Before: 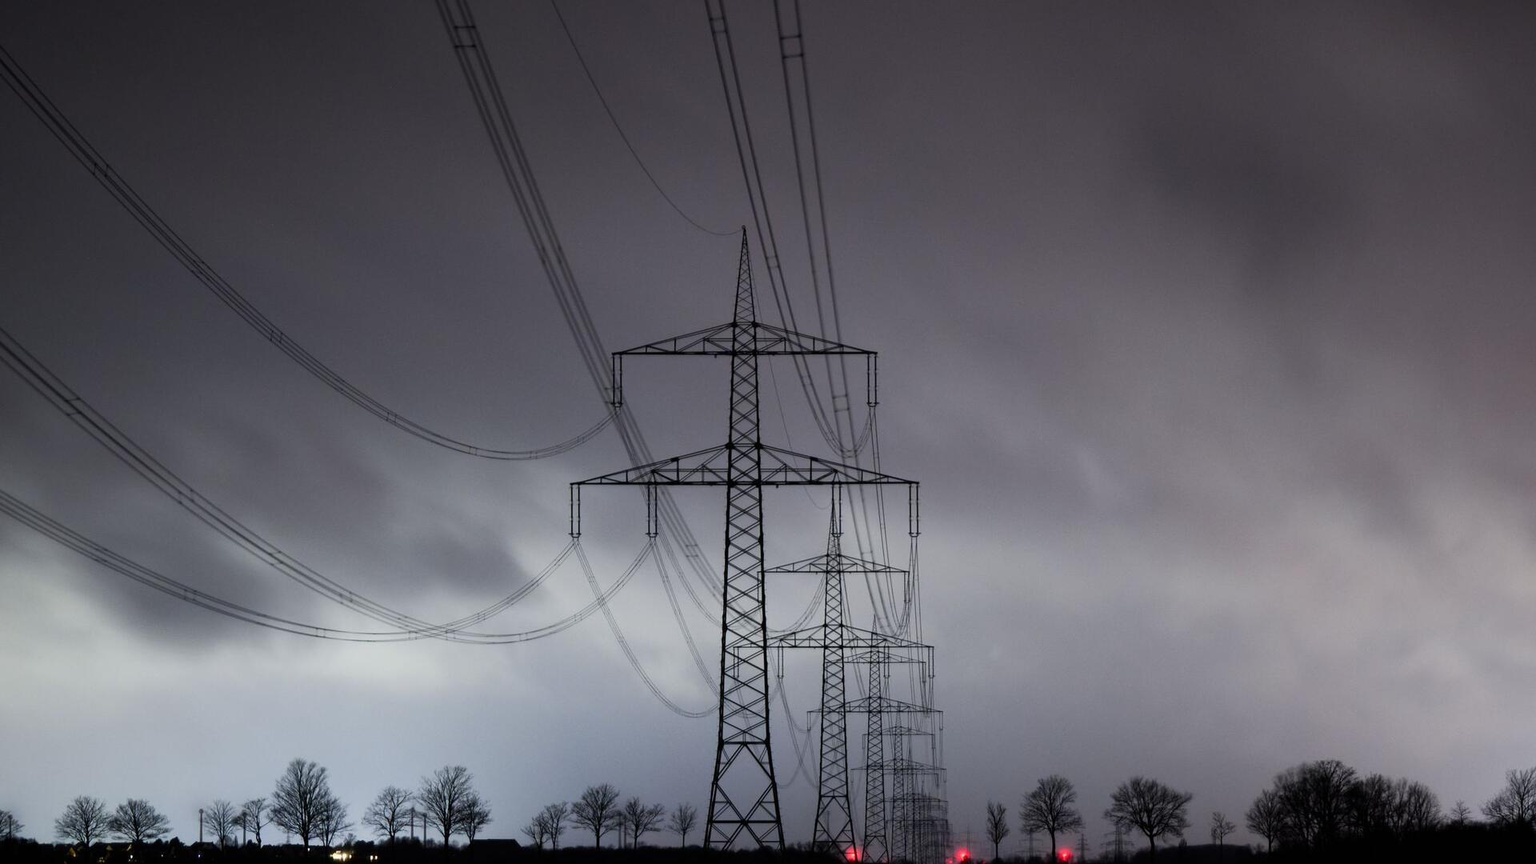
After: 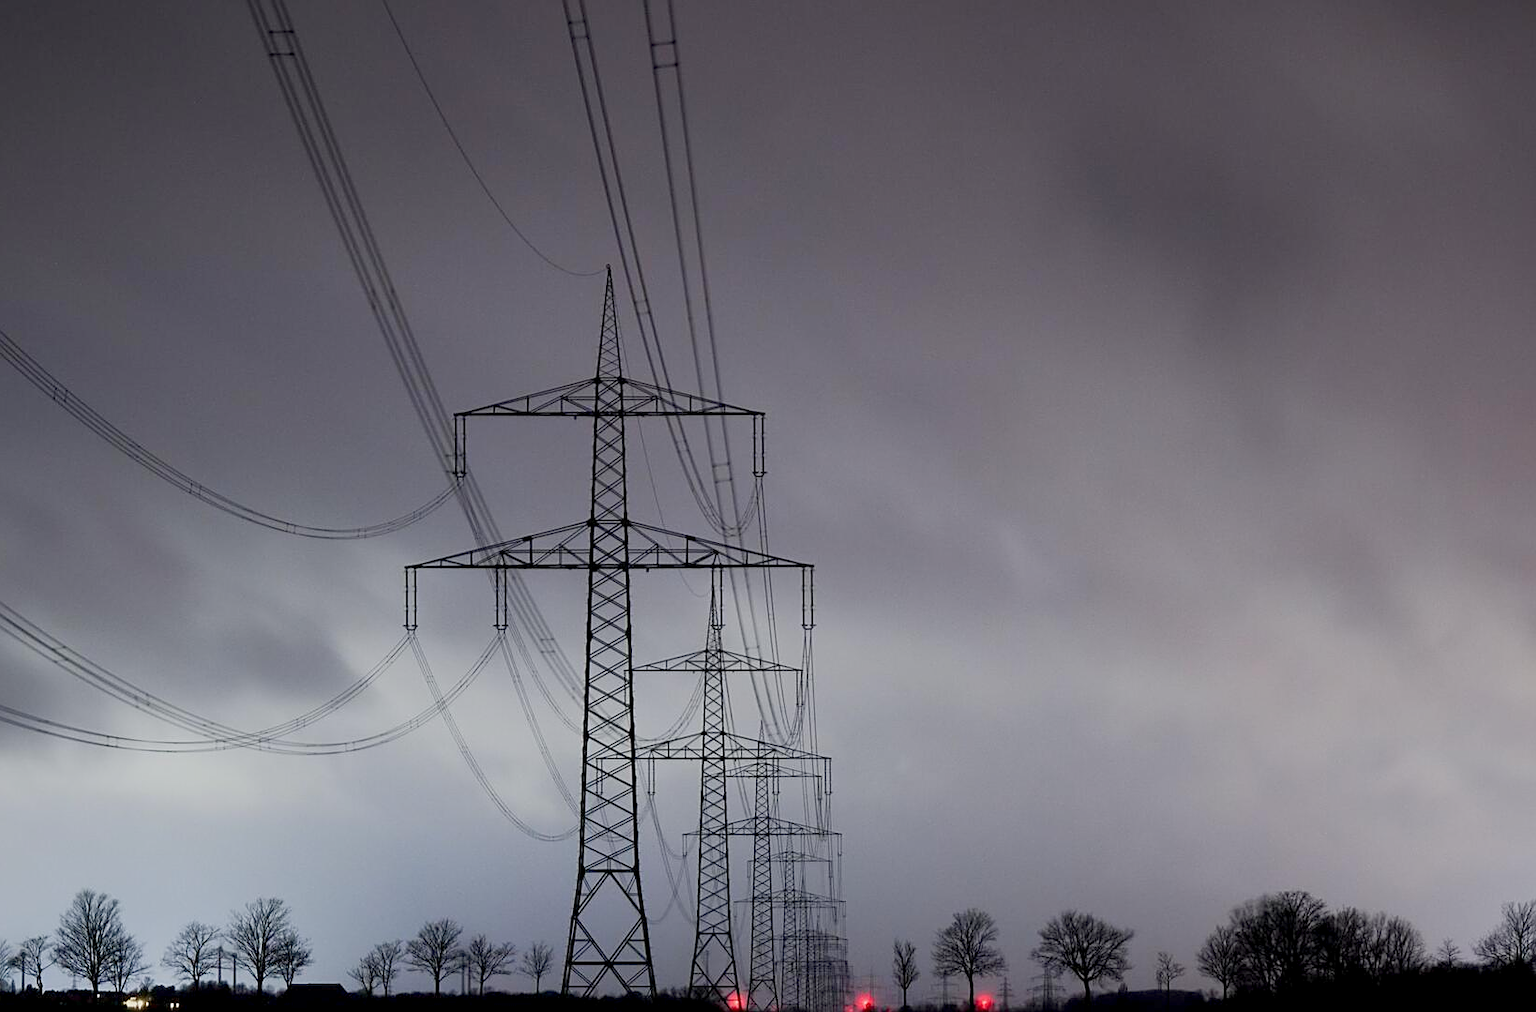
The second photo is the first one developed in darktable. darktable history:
color balance rgb: perceptual saturation grading › global saturation 0.244%, contrast -19.796%
crop and rotate: left 14.681%
exposure: black level correction 0.002, compensate highlight preservation false
tone curve: curves: ch0 [(0, 0) (0.641, 0.691) (1, 1)], preserve colors none
sharpen: on, module defaults
